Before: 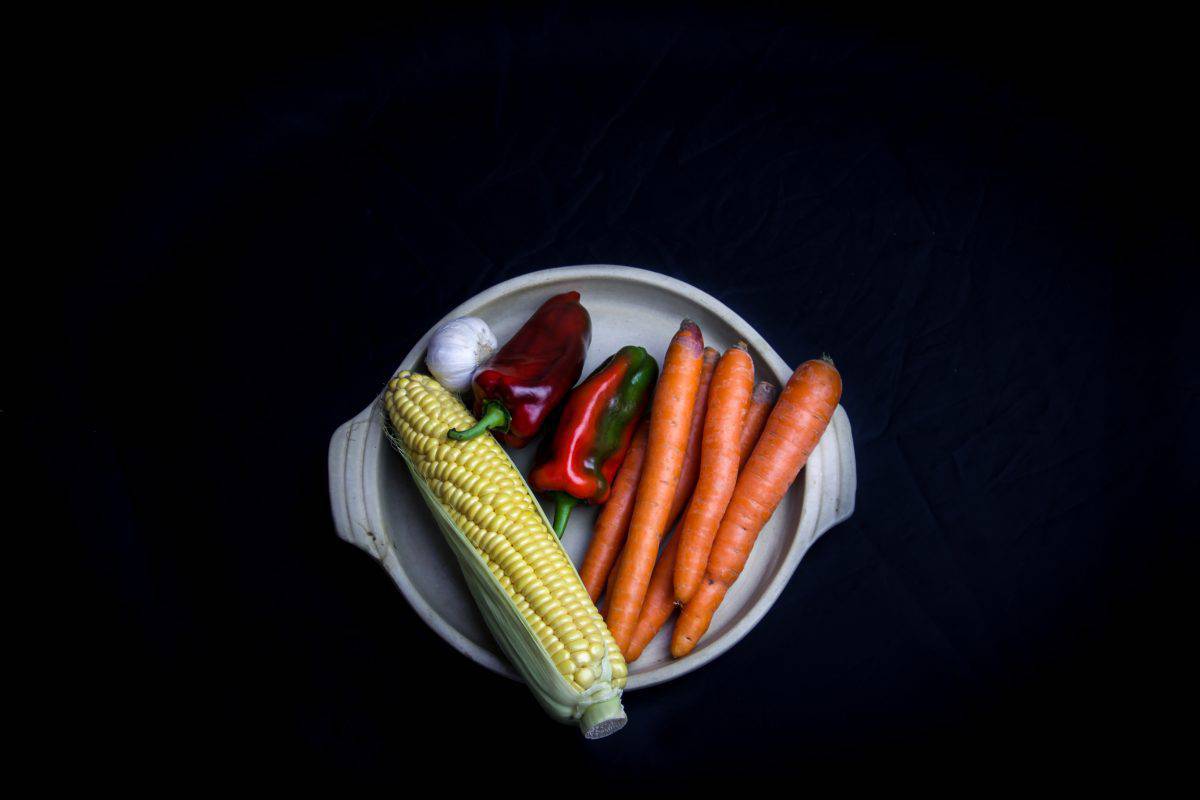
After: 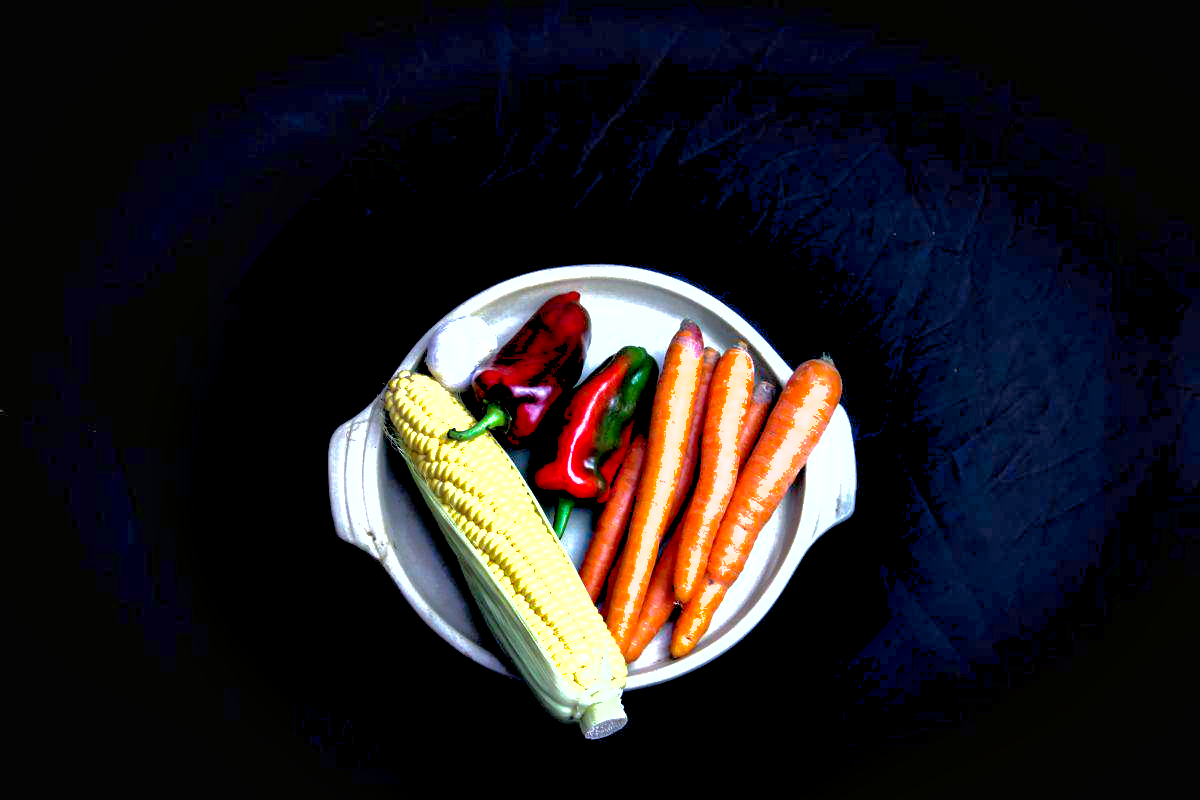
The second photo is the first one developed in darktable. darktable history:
exposure: exposure 1 EV, compensate exposure bias true, compensate highlight preservation false
shadows and highlights: on, module defaults
contrast equalizer: octaves 7, y [[0.627 ×6], [0.563 ×6], [0 ×6], [0 ×6], [0 ×6]]
